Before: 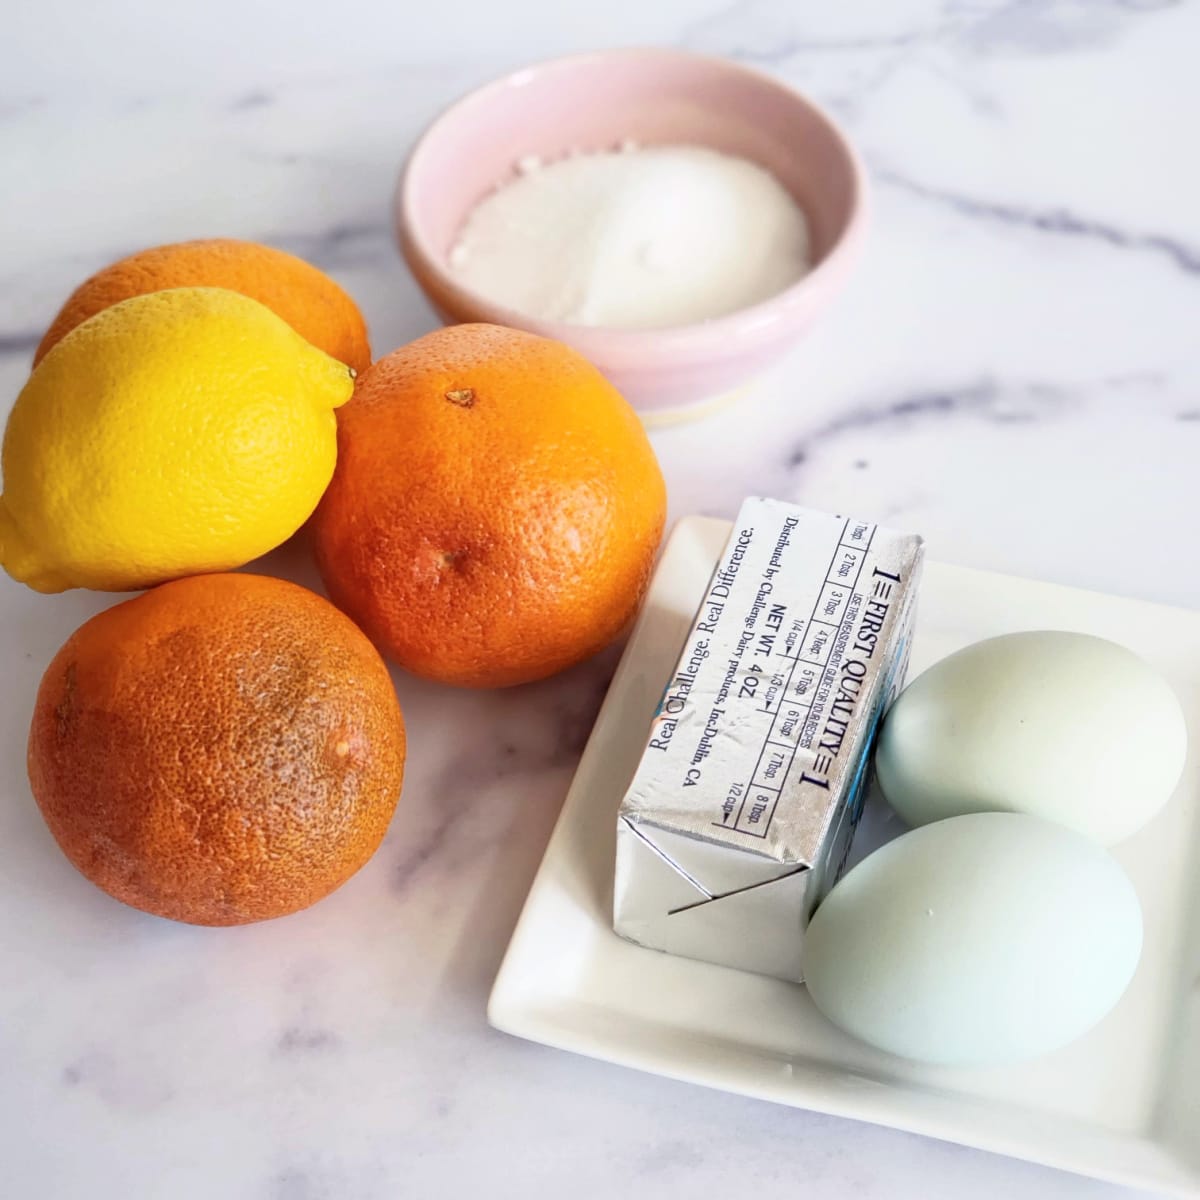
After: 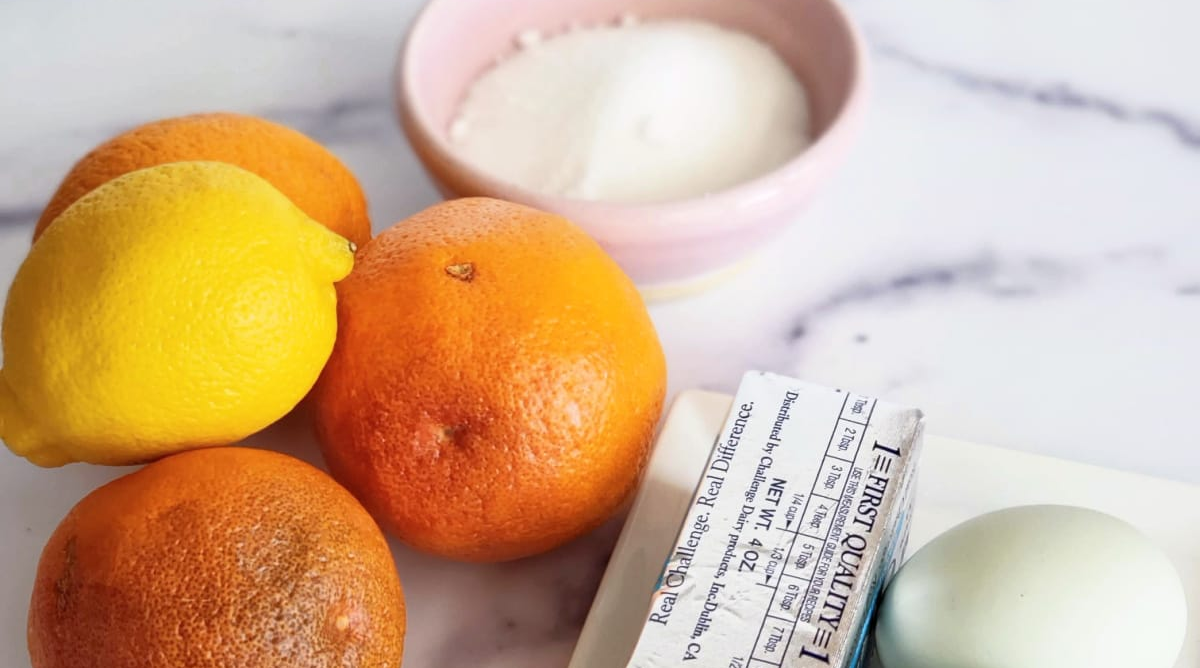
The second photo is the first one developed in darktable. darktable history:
crop and rotate: top 10.581%, bottom 33.671%
